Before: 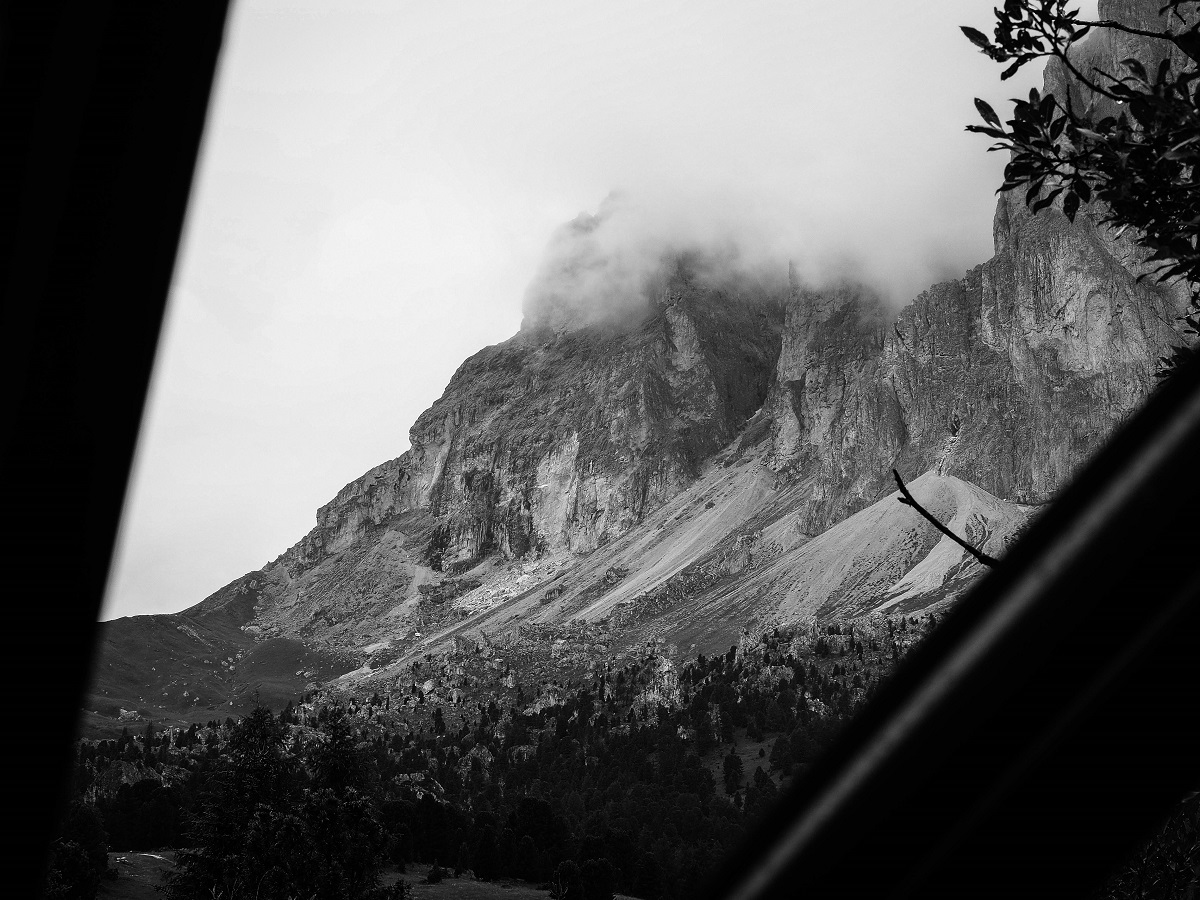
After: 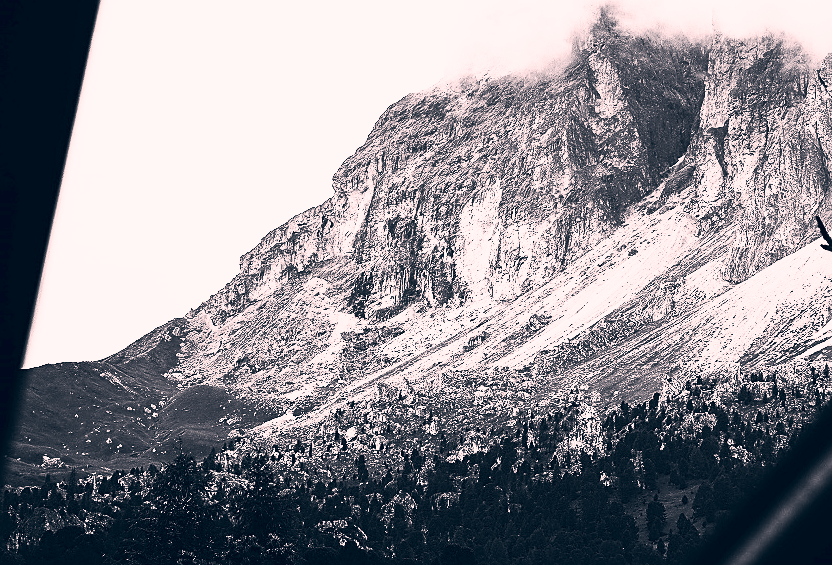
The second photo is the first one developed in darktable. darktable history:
filmic rgb: black relative exposure -16 EV, white relative exposure 2.94 EV, hardness 9.99, color science v6 (2022), iterations of high-quality reconstruction 10
exposure: exposure 0.61 EV, compensate highlight preservation false
crop: left 6.476%, top 28.174%, right 24.127%, bottom 9.029%
color correction: highlights a* 14.36, highlights b* 6.13, shadows a* -6.21, shadows b* -15.51, saturation 0.849
contrast brightness saturation: contrast 0.847, brightness 0.599, saturation 0.597
sharpen: on, module defaults
